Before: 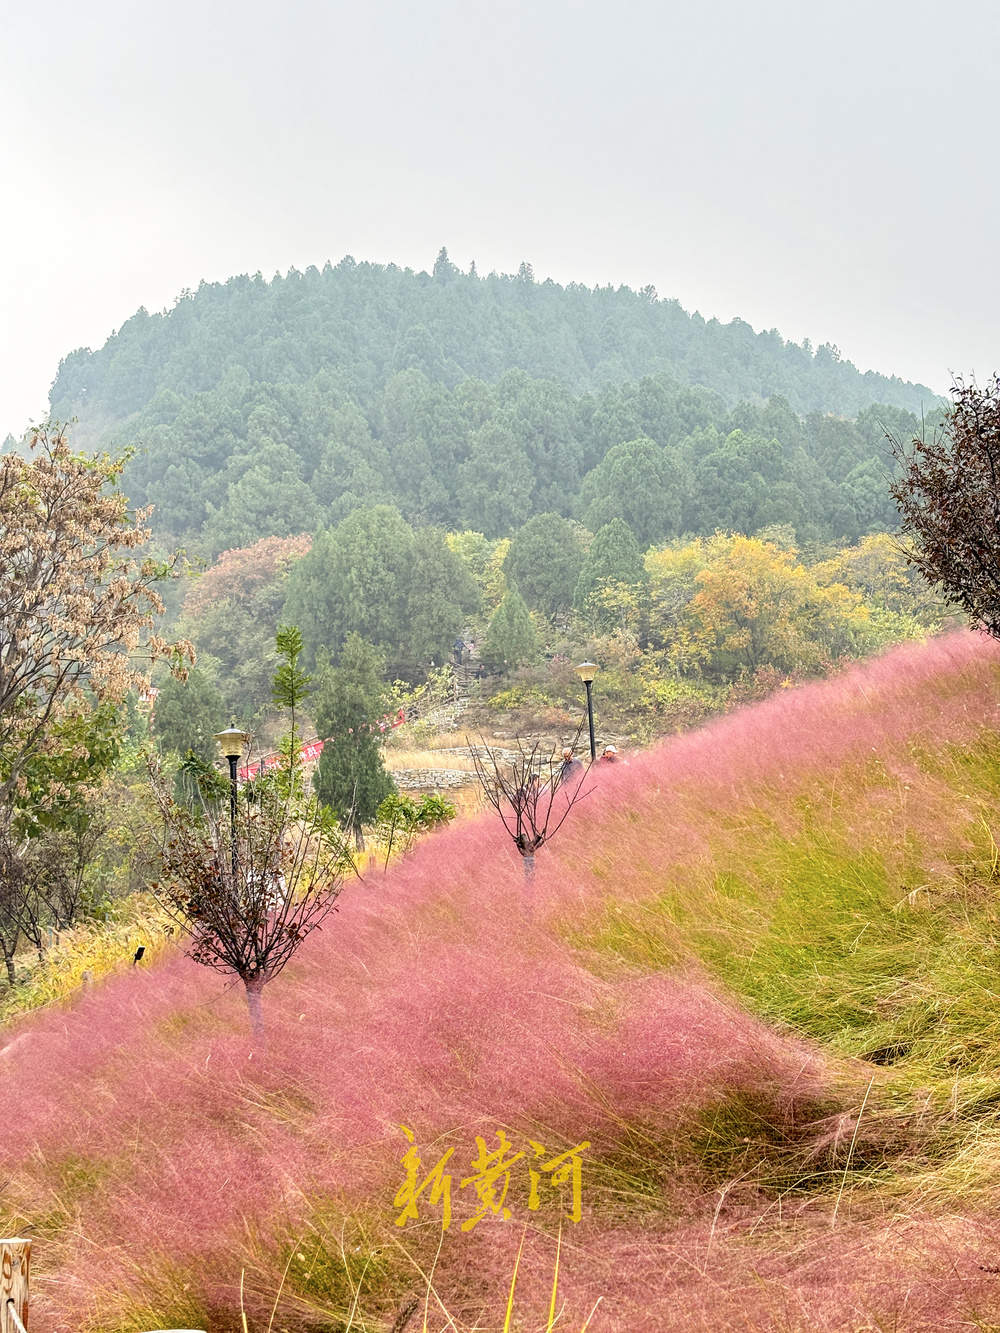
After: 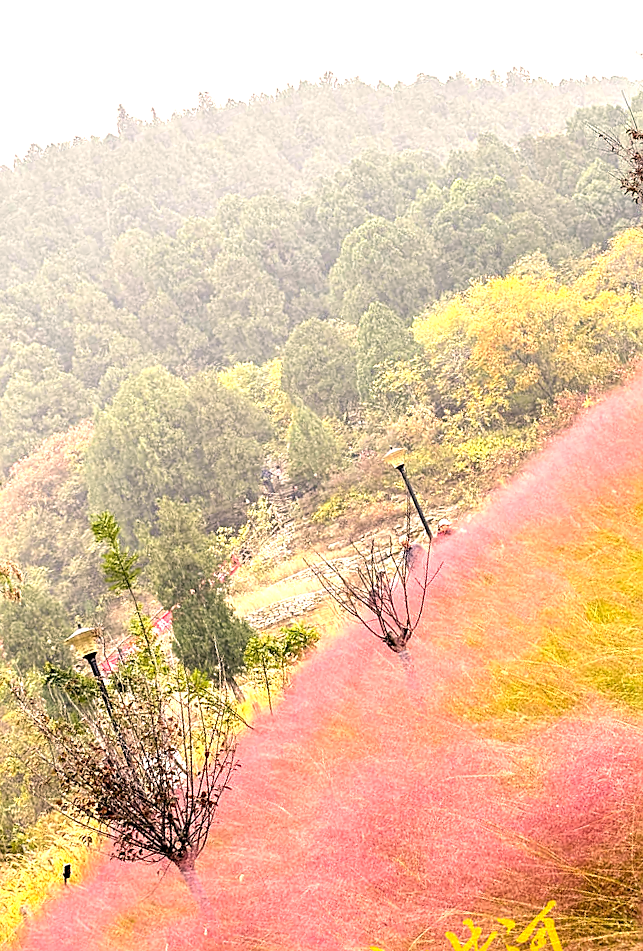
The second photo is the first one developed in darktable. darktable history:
sharpen: radius 2.128, amount 0.379, threshold 0.216
tone equalizer: -8 EV -0.724 EV, -7 EV -0.69 EV, -6 EV -0.632 EV, -5 EV -0.363 EV, -3 EV 0.399 EV, -2 EV 0.6 EV, -1 EV 0.693 EV, +0 EV 0.736 EV
color correction: highlights a* 11.71, highlights b* 11.73
crop and rotate: angle 19.36°, left 6.912%, right 3.897%, bottom 1.073%
